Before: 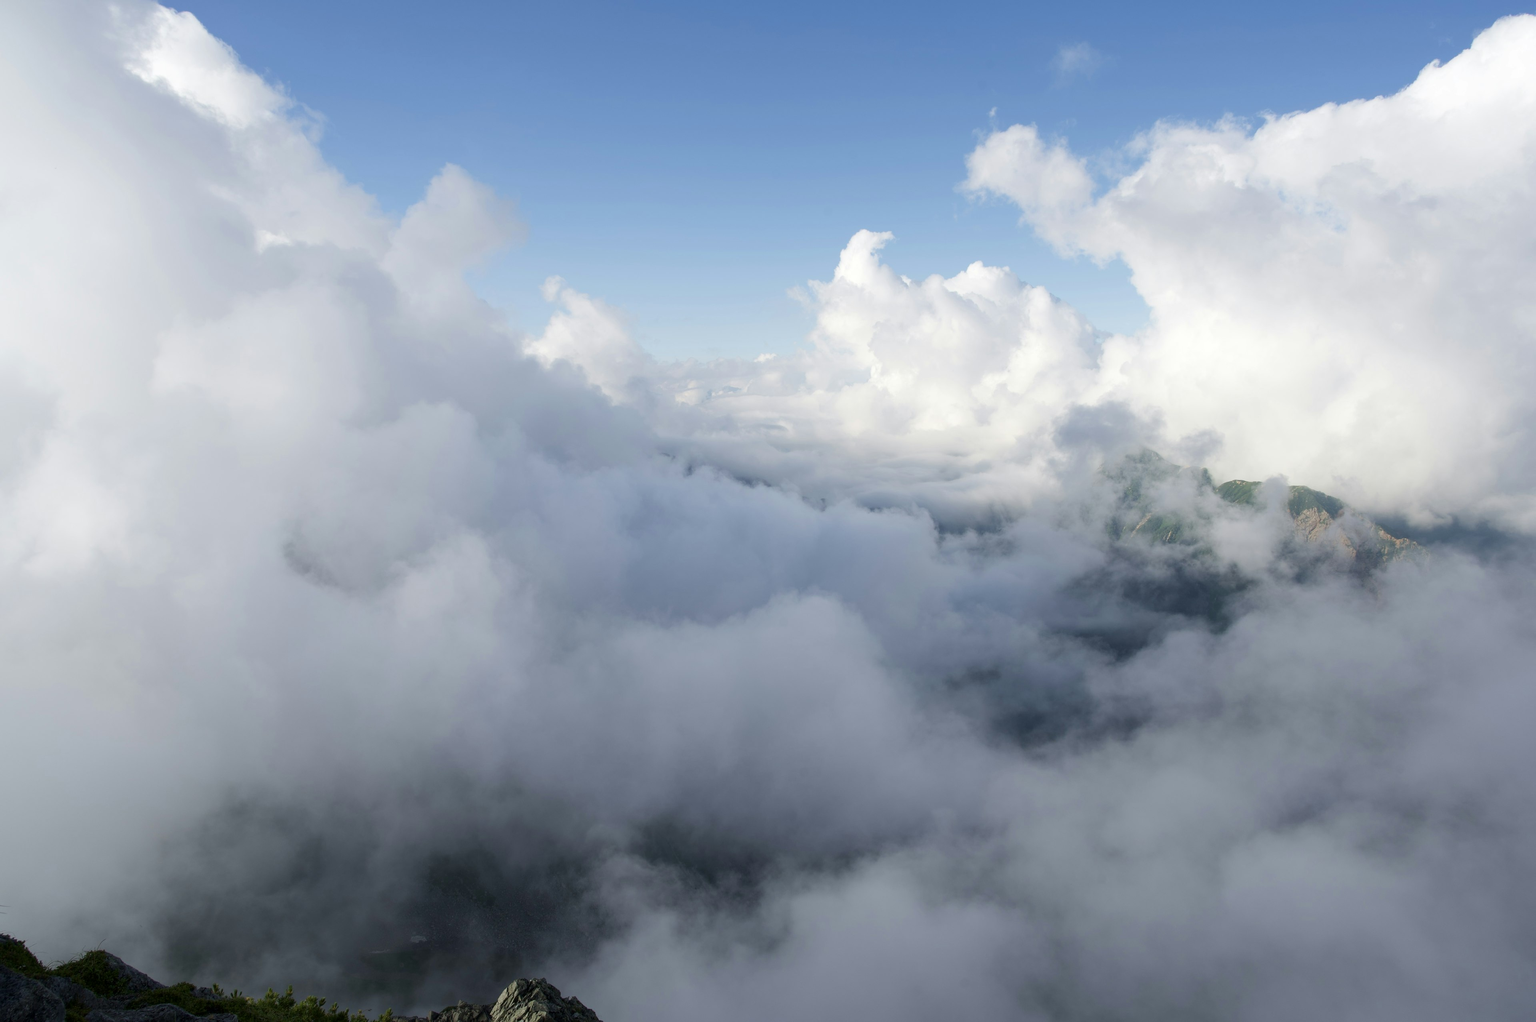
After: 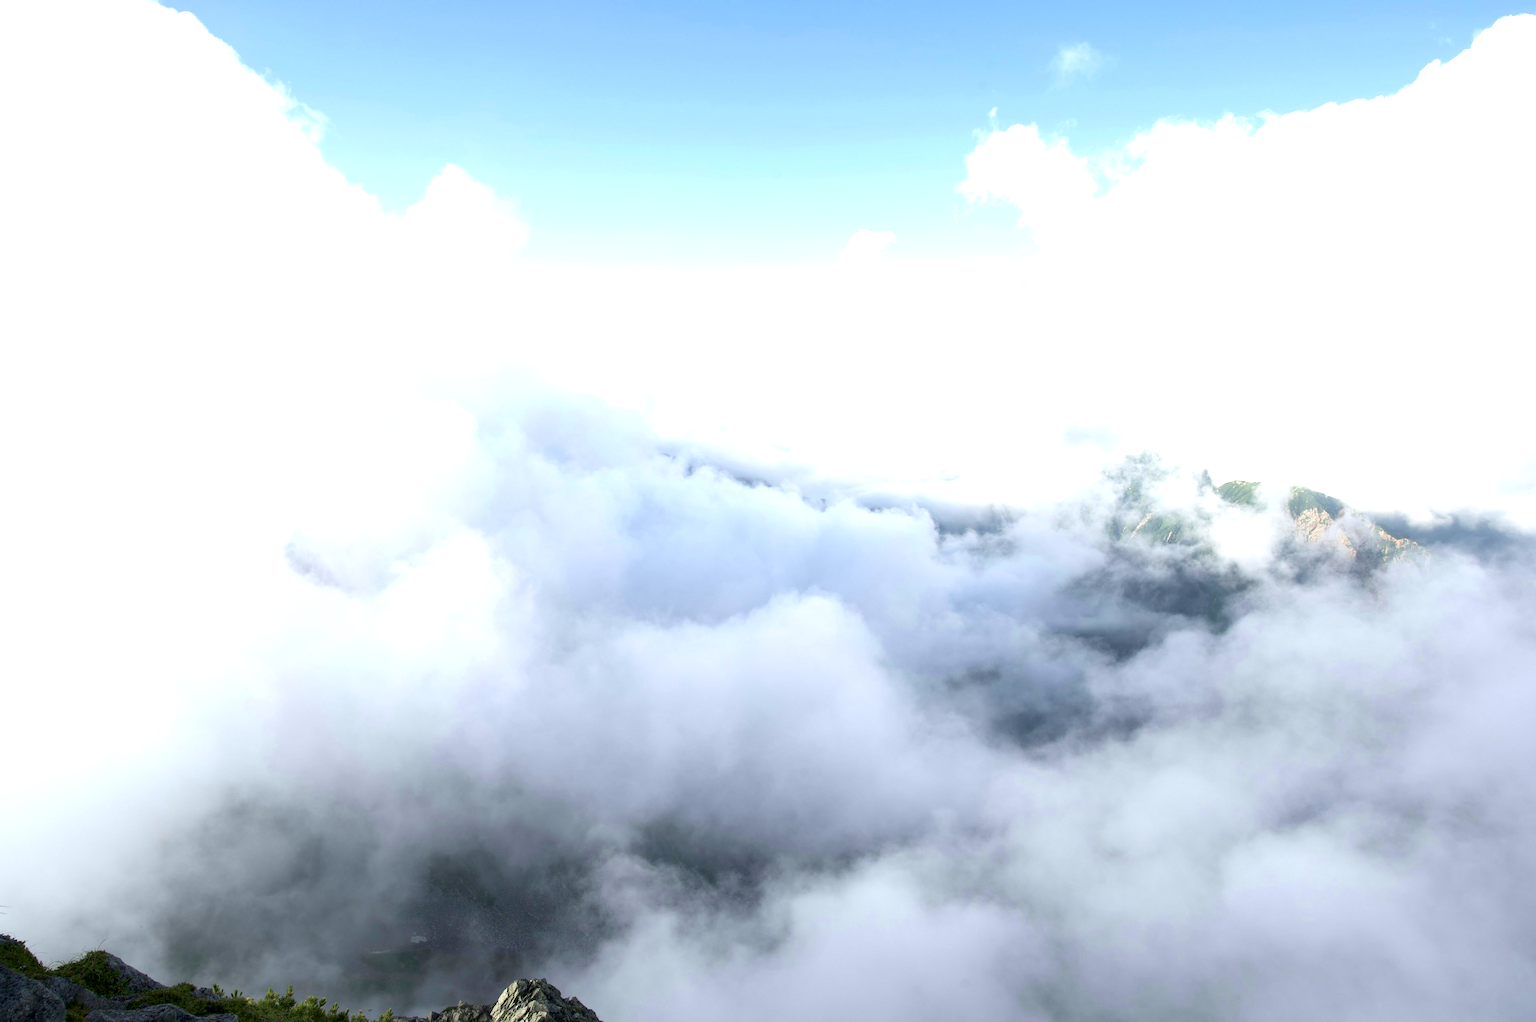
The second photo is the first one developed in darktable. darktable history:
exposure: black level correction 0.001, exposure 1.399 EV, compensate exposure bias true, compensate highlight preservation false
